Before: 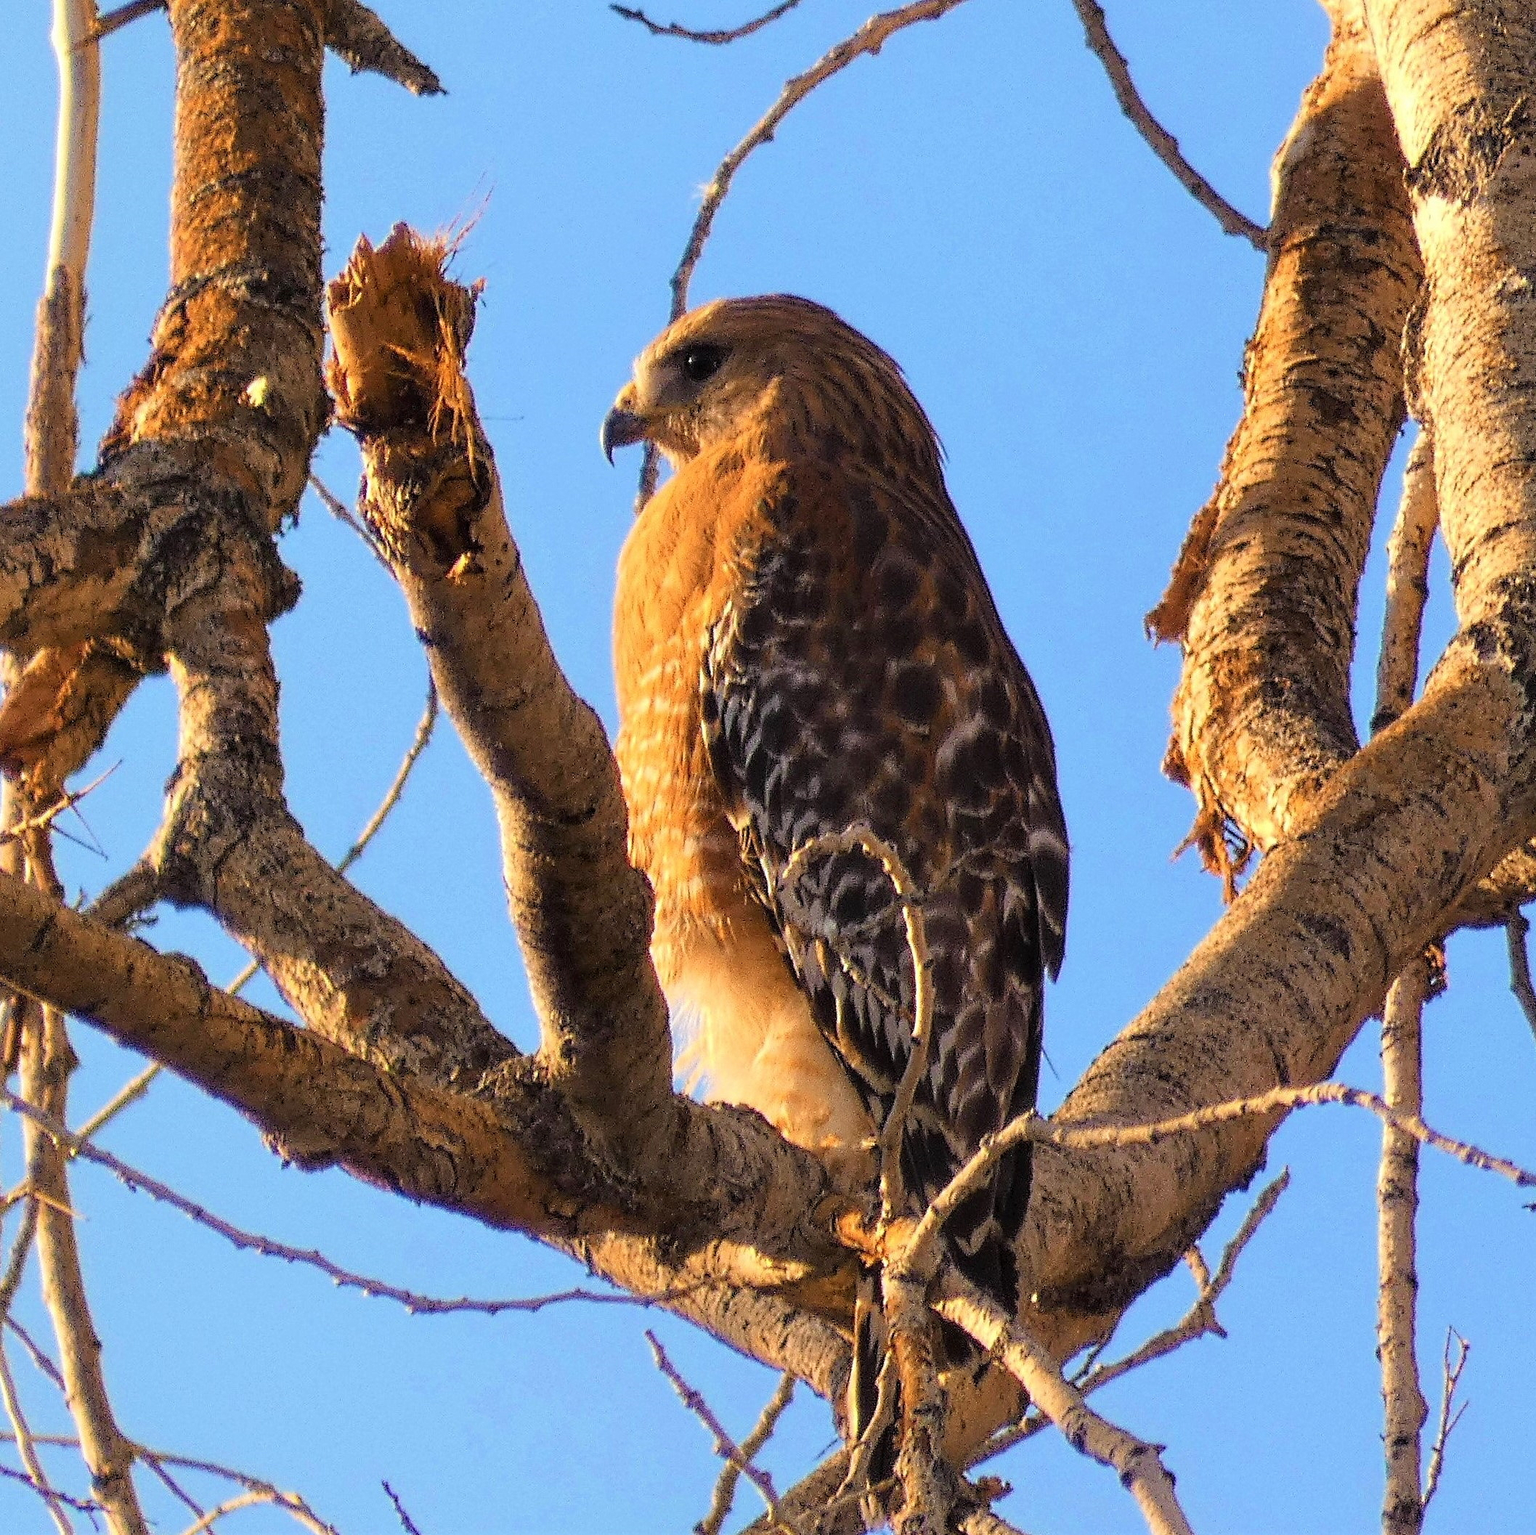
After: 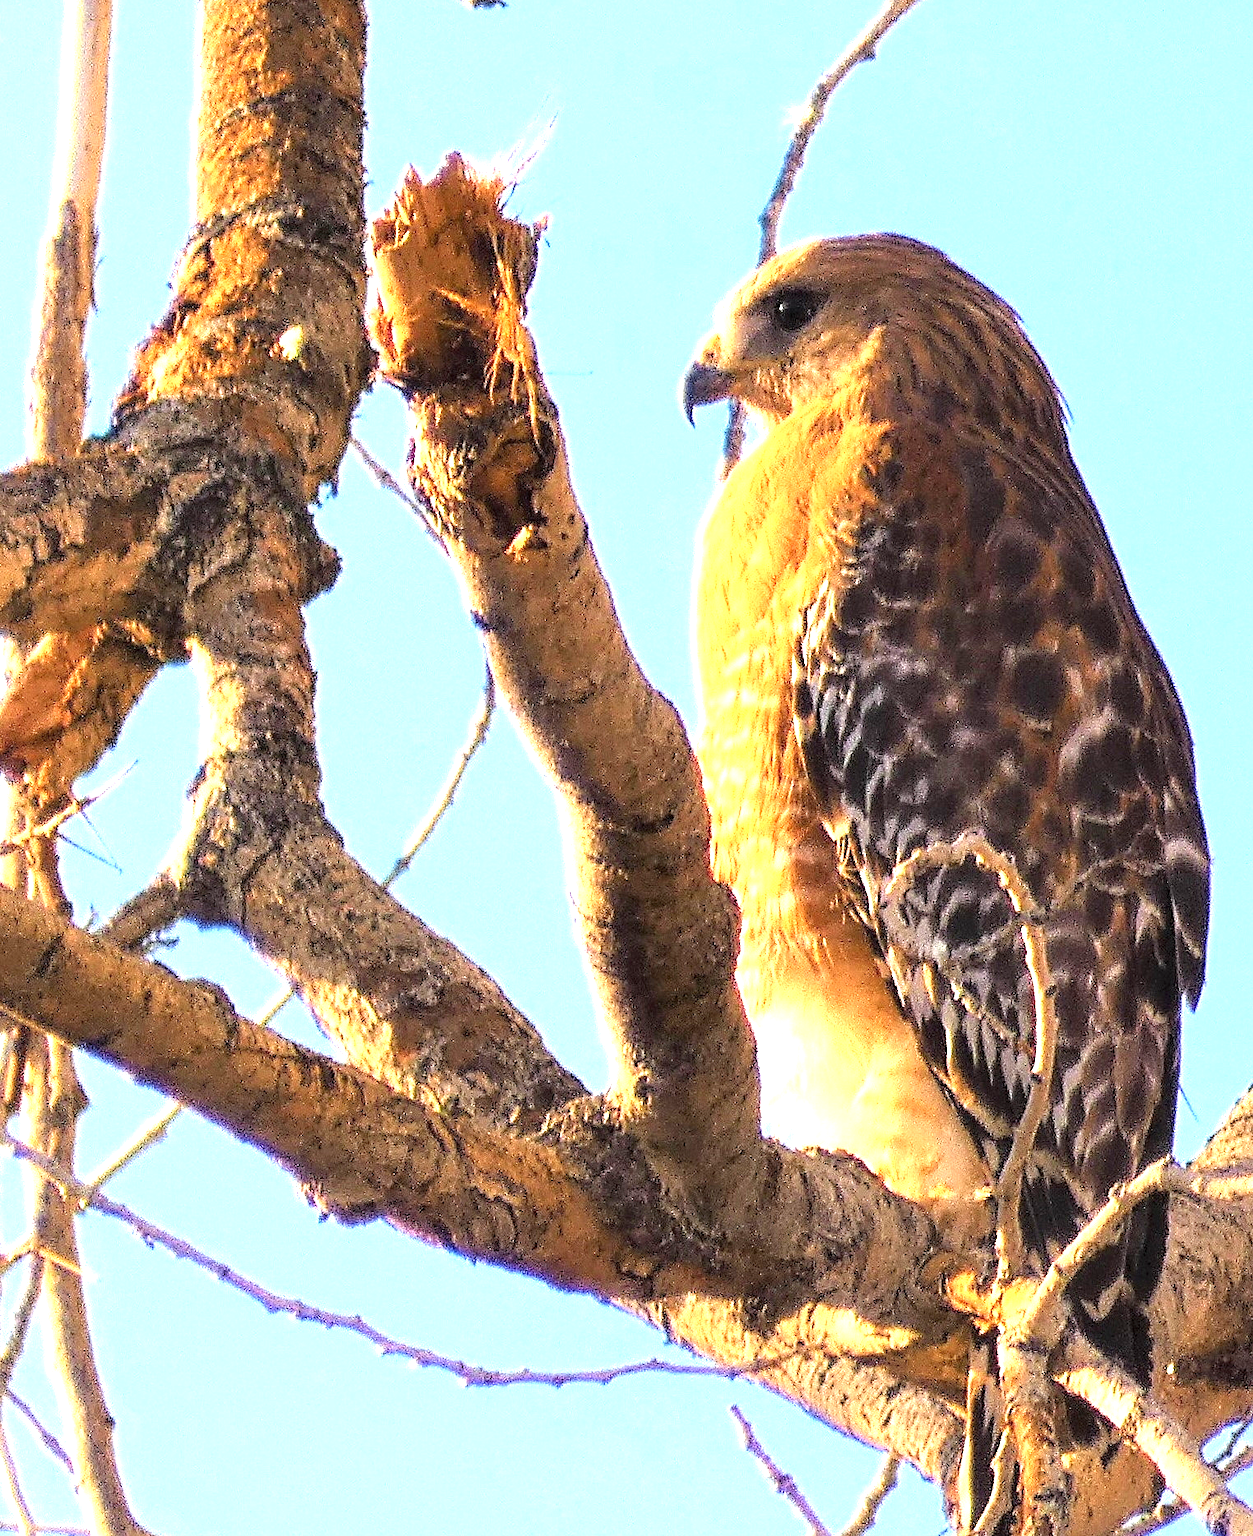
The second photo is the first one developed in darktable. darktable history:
exposure: black level correction 0, exposure 1.4 EV, compensate highlight preservation false
crop: top 5.79%, right 27.894%, bottom 5.782%
